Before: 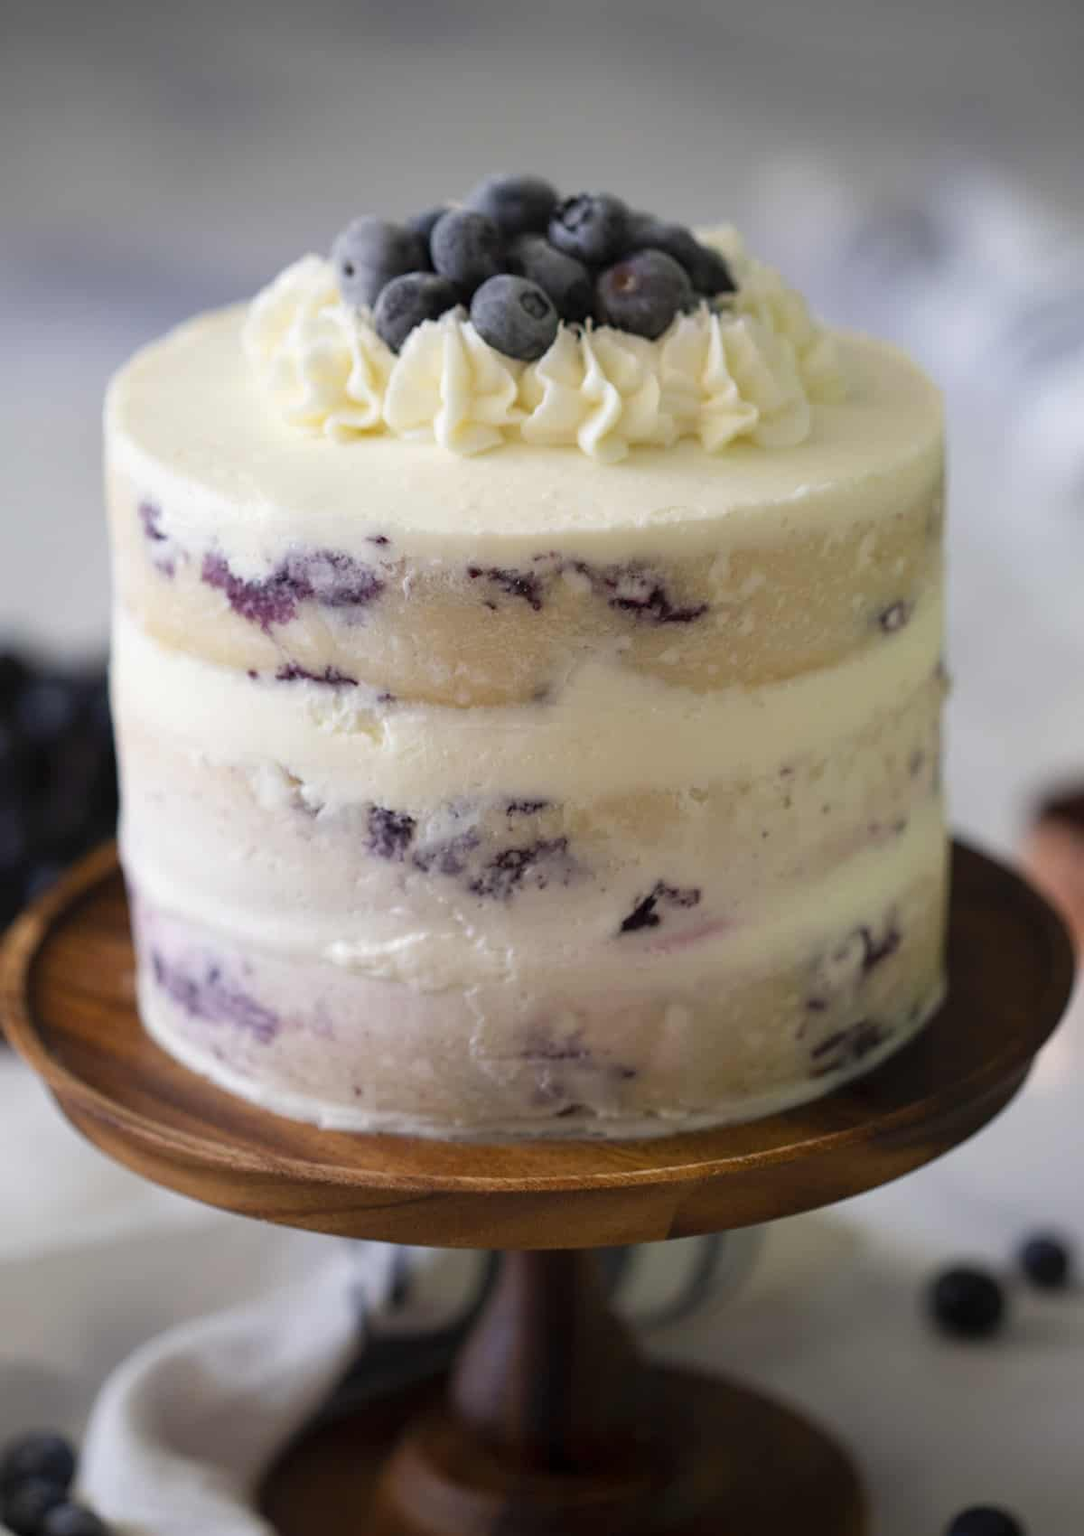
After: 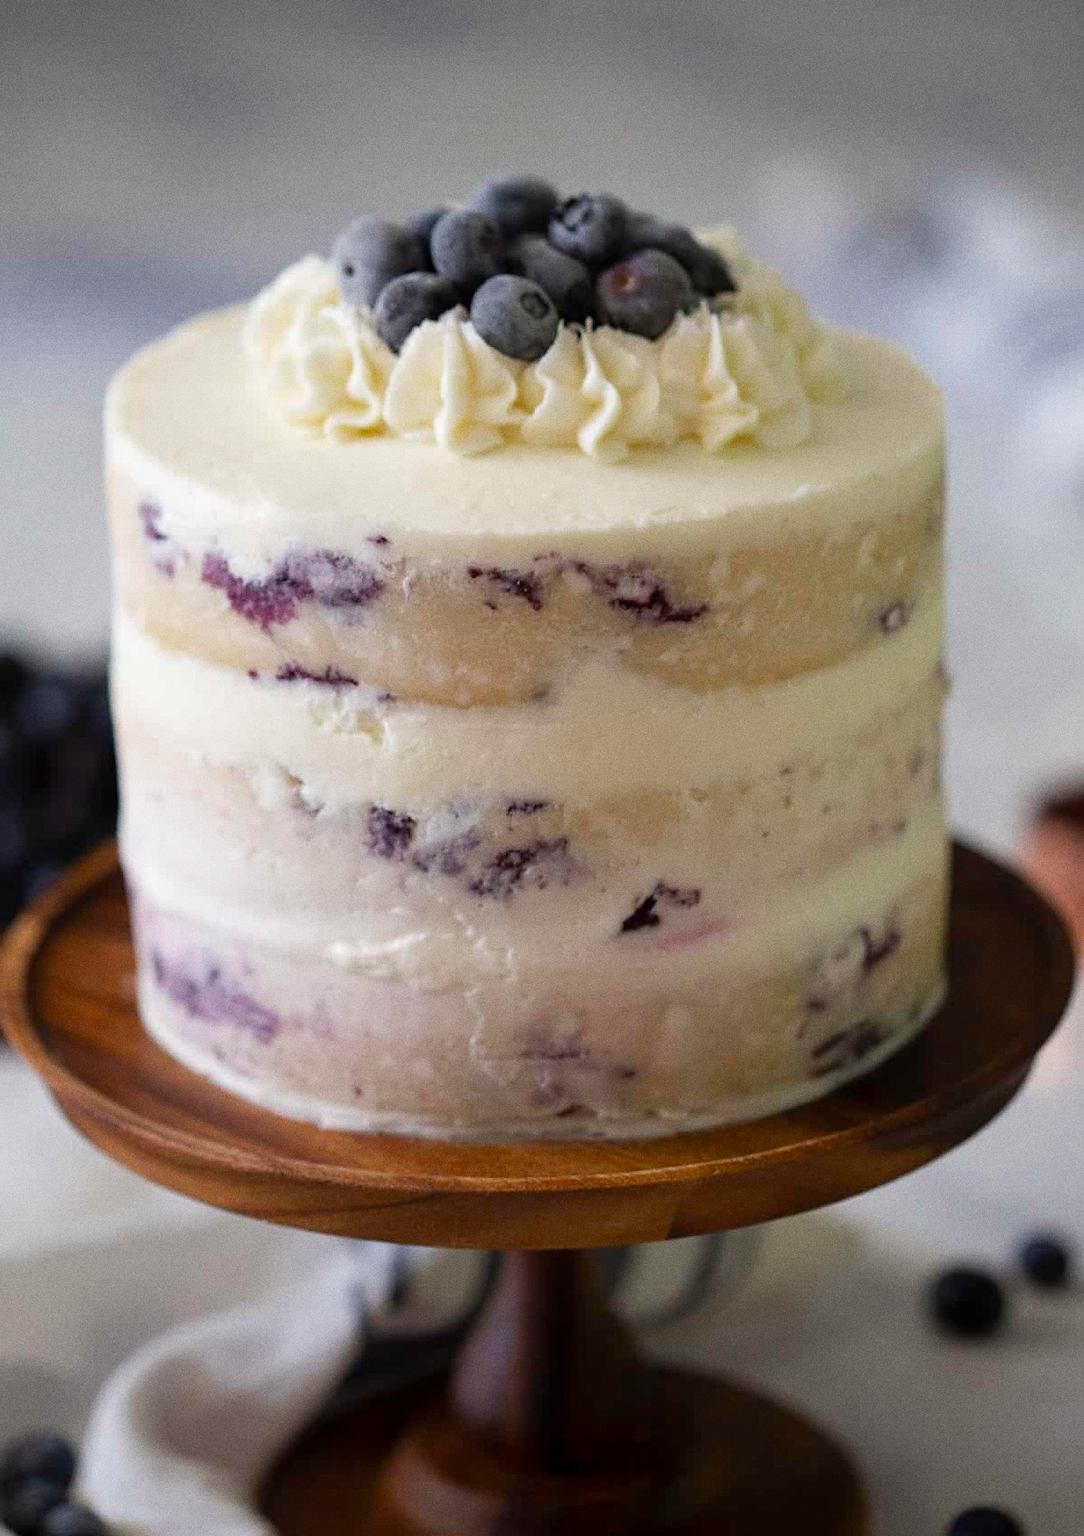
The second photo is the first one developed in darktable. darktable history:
grain: coarseness 3.21 ISO
color zones: curves: ch0 [(0, 0.444) (0.143, 0.442) (0.286, 0.441) (0.429, 0.441) (0.571, 0.441) (0.714, 0.441) (0.857, 0.442) (1, 0.444)]
